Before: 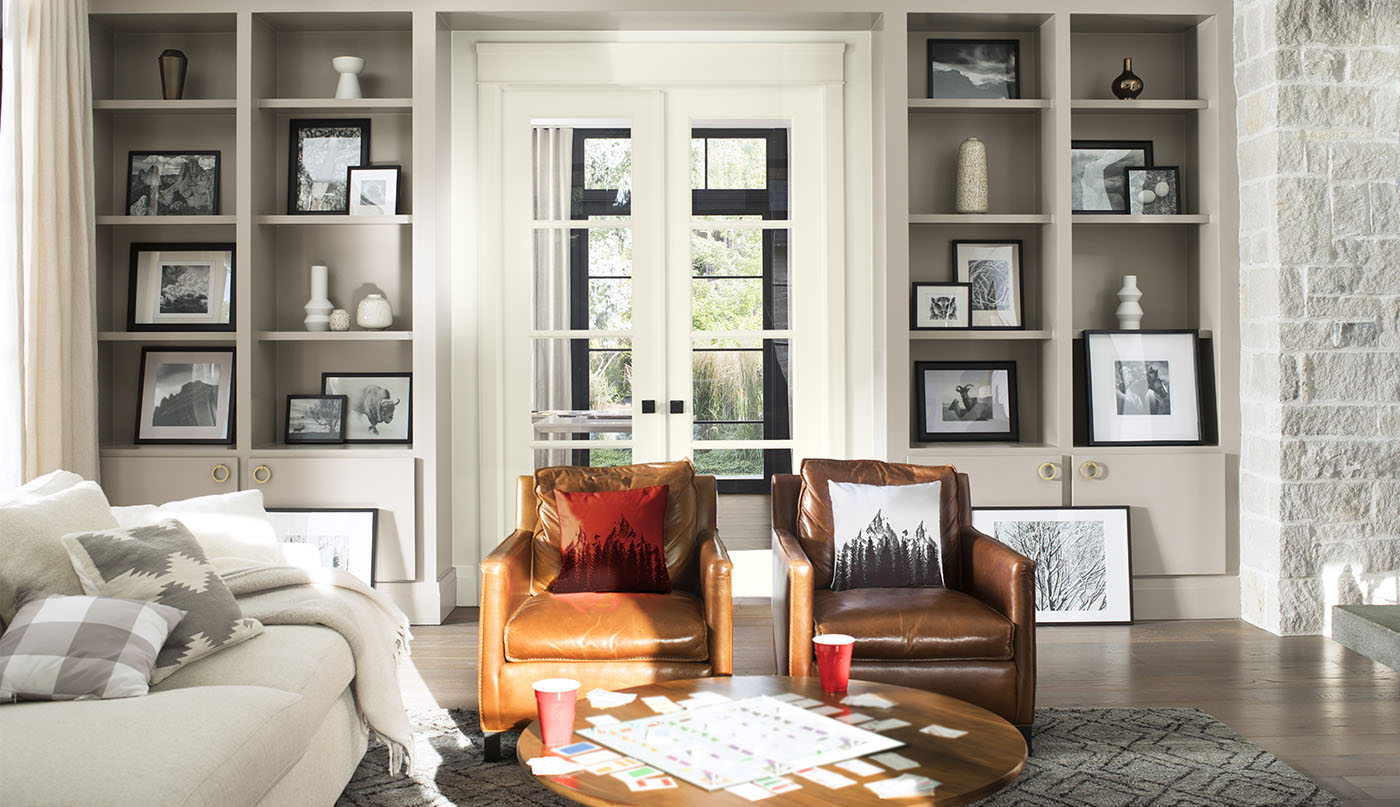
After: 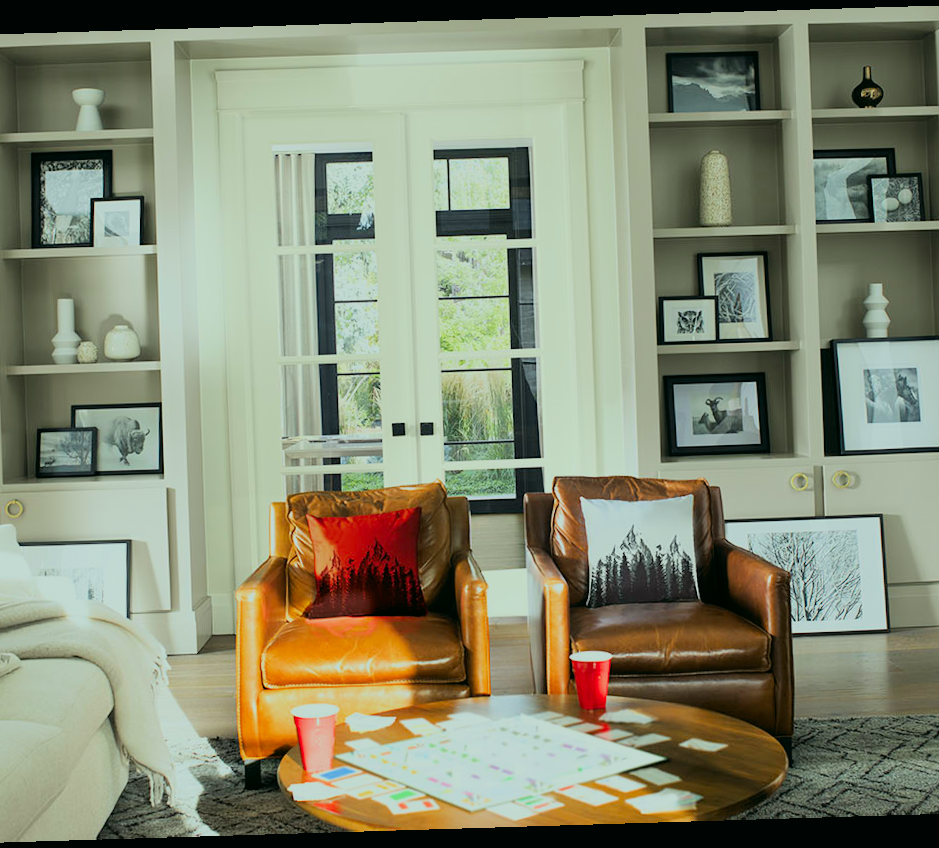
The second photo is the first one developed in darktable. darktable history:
crop and rotate: left 18.442%, right 15.508%
filmic rgb: black relative exposure -7.65 EV, white relative exposure 4.56 EV, hardness 3.61, color science v6 (2022)
color correction: highlights a* -7.33, highlights b* 1.26, shadows a* -3.55, saturation 1.4
rotate and perspective: rotation -1.75°, automatic cropping off
